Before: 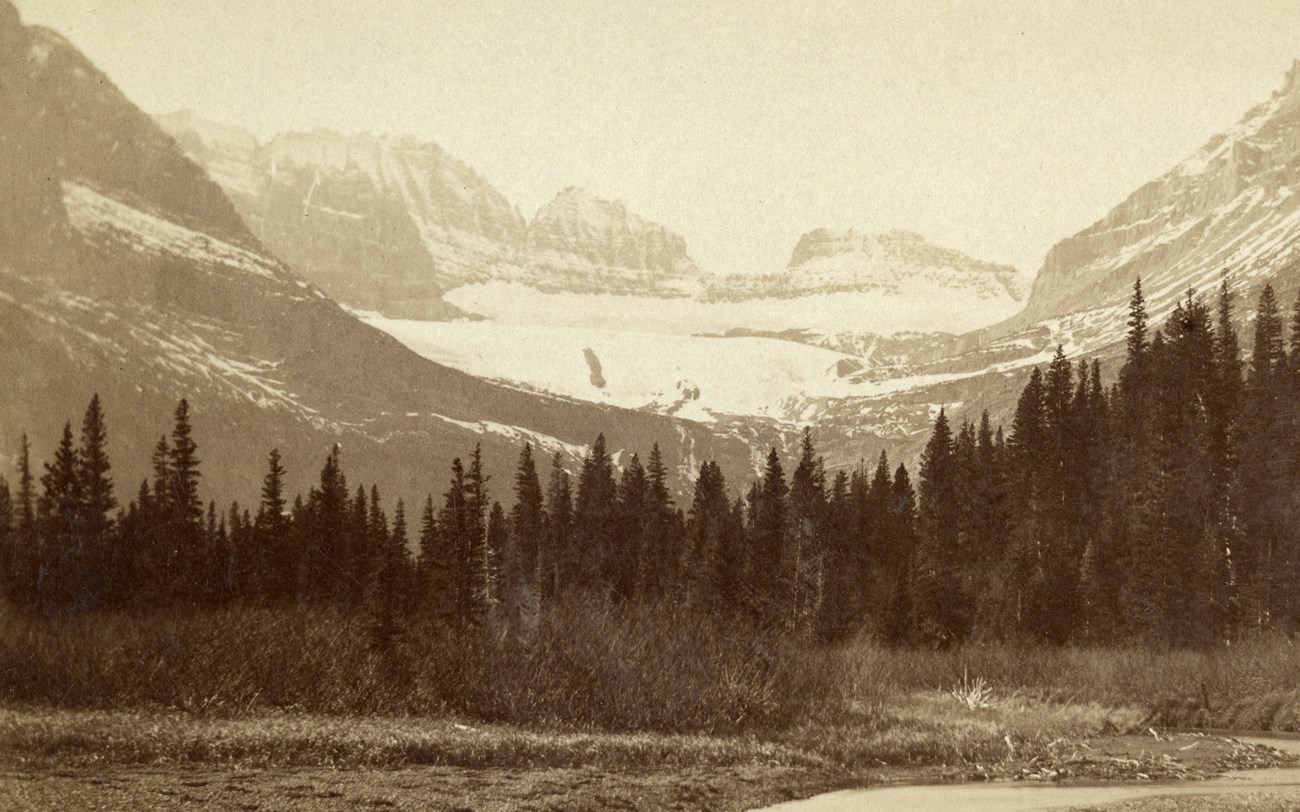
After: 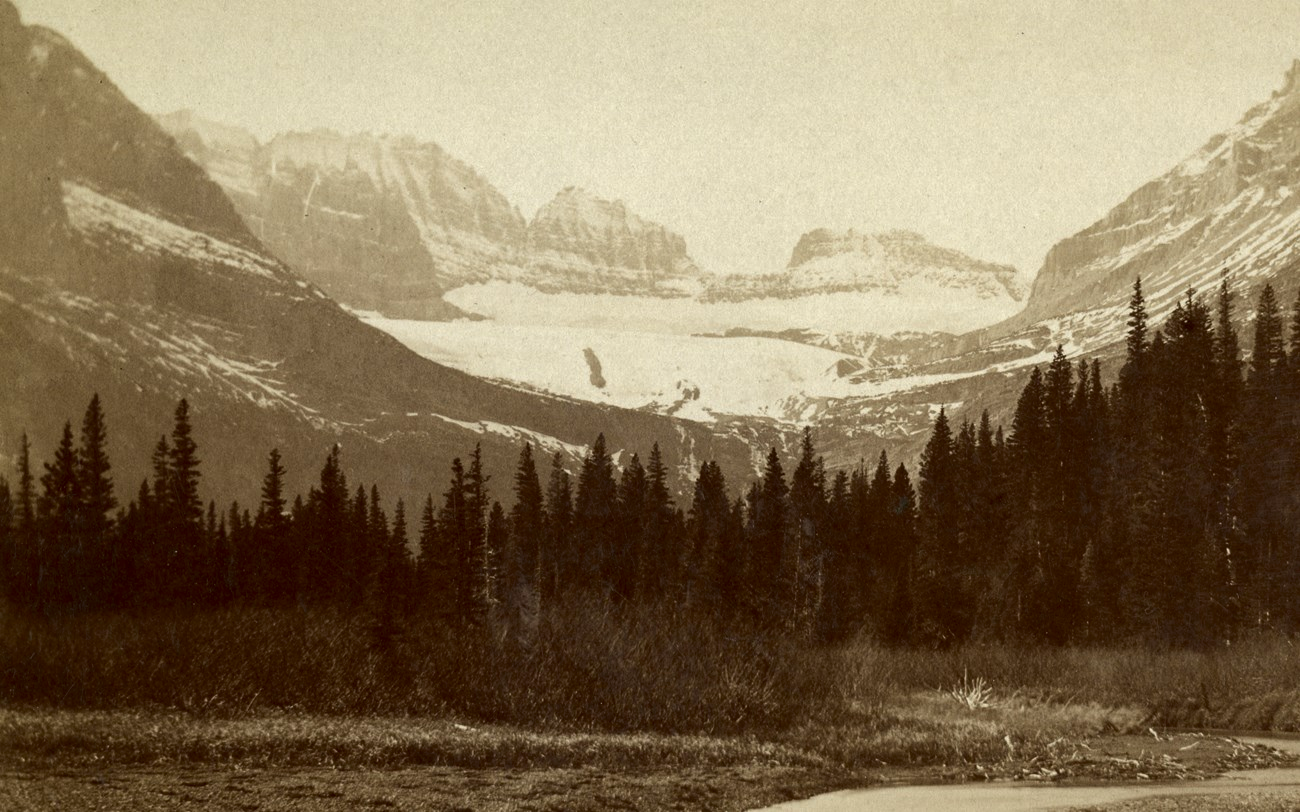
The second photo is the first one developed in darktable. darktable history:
contrast brightness saturation: brightness -0.199, saturation 0.082
